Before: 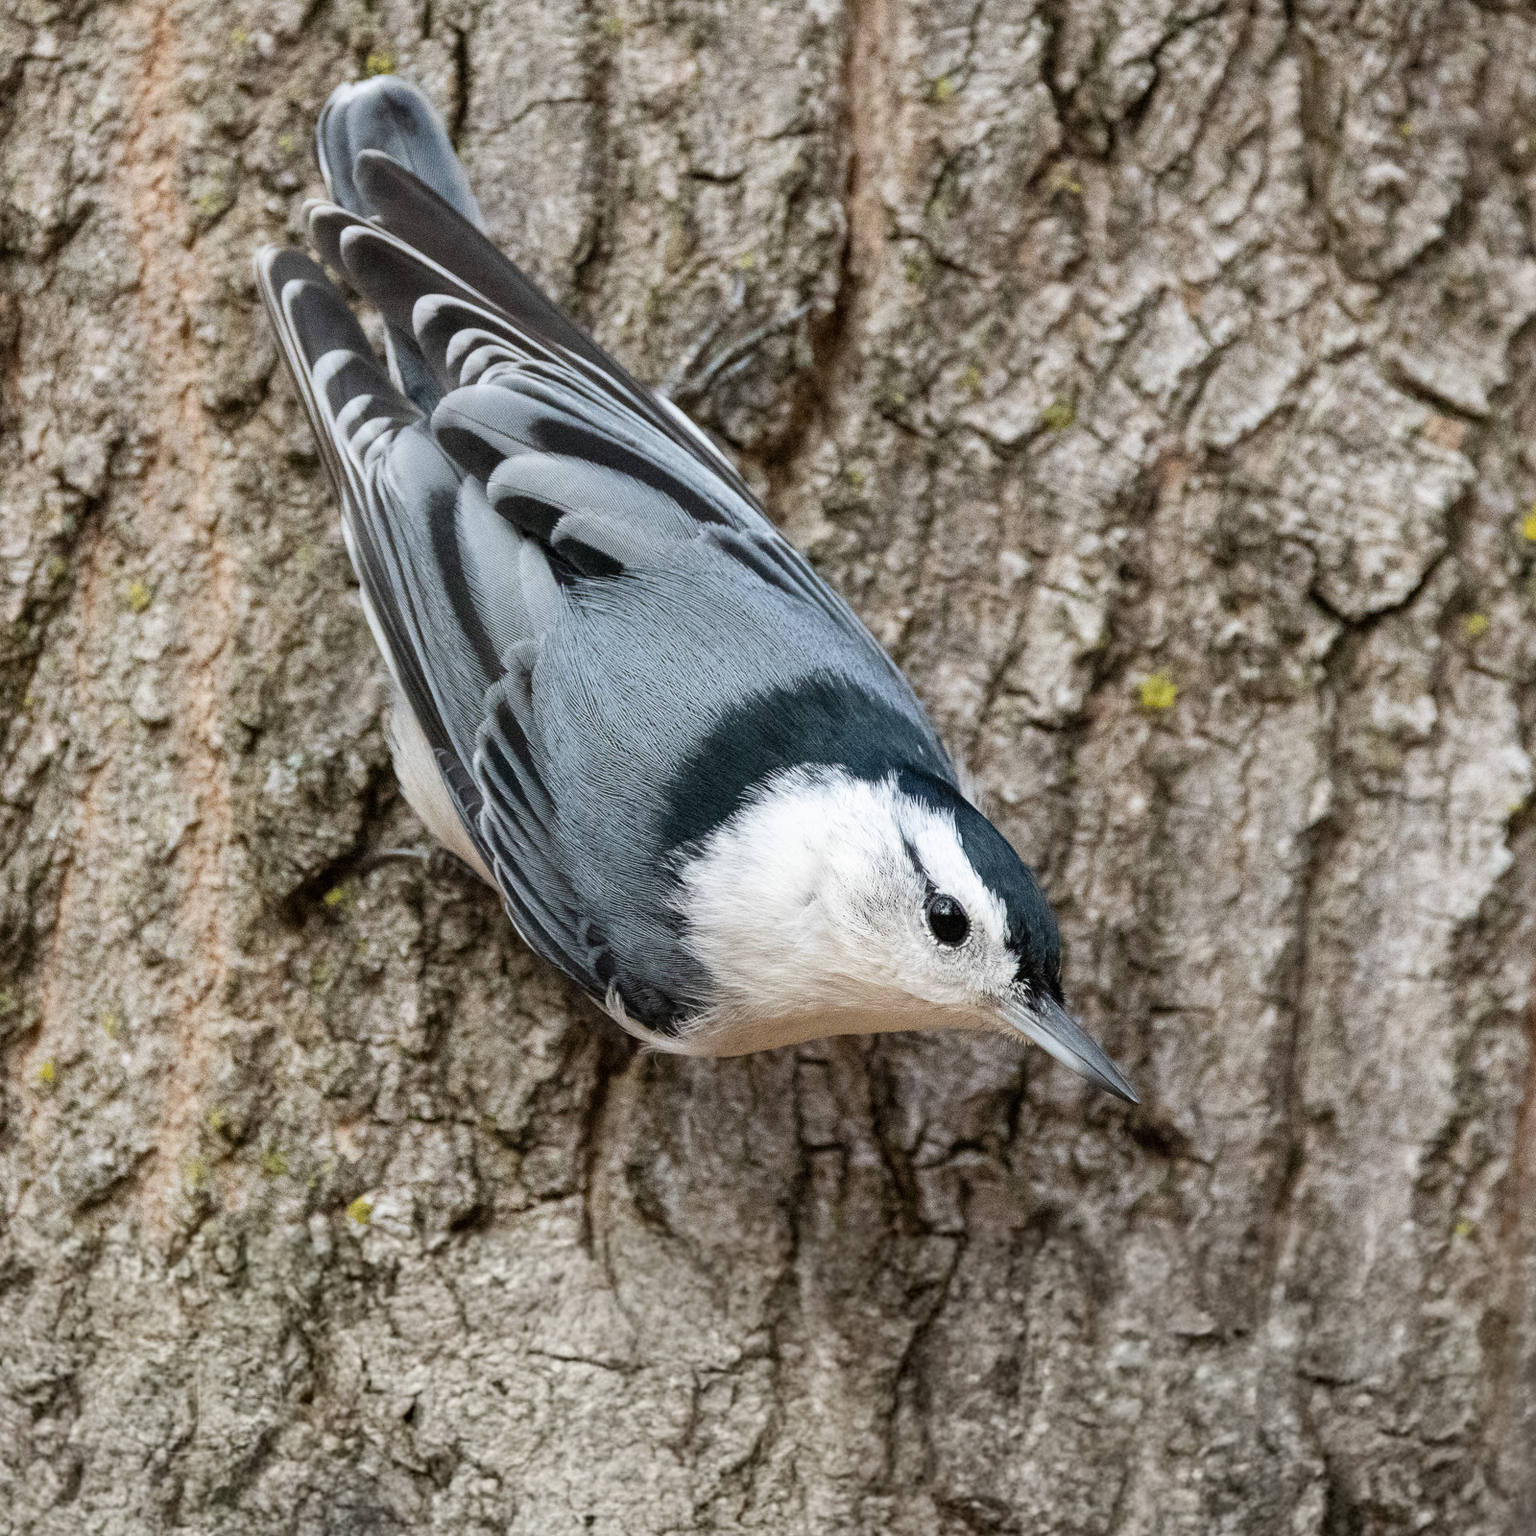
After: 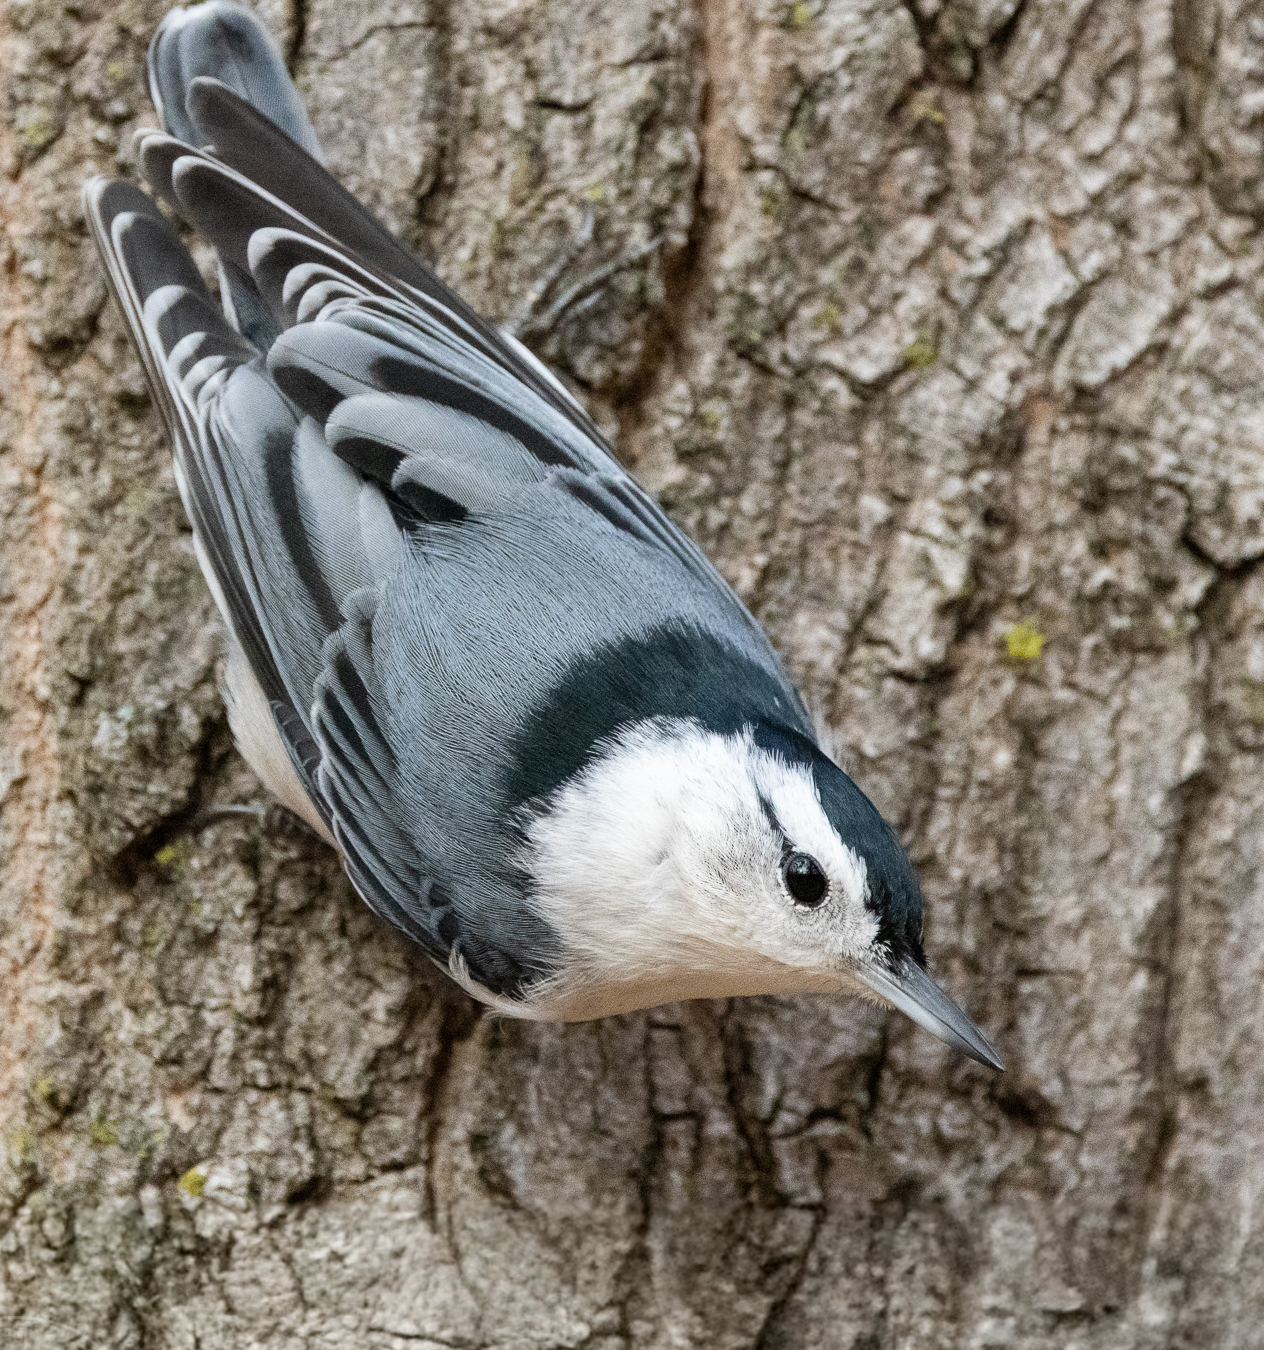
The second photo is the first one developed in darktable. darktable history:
crop: left 11.387%, top 4.975%, right 9.581%, bottom 10.642%
